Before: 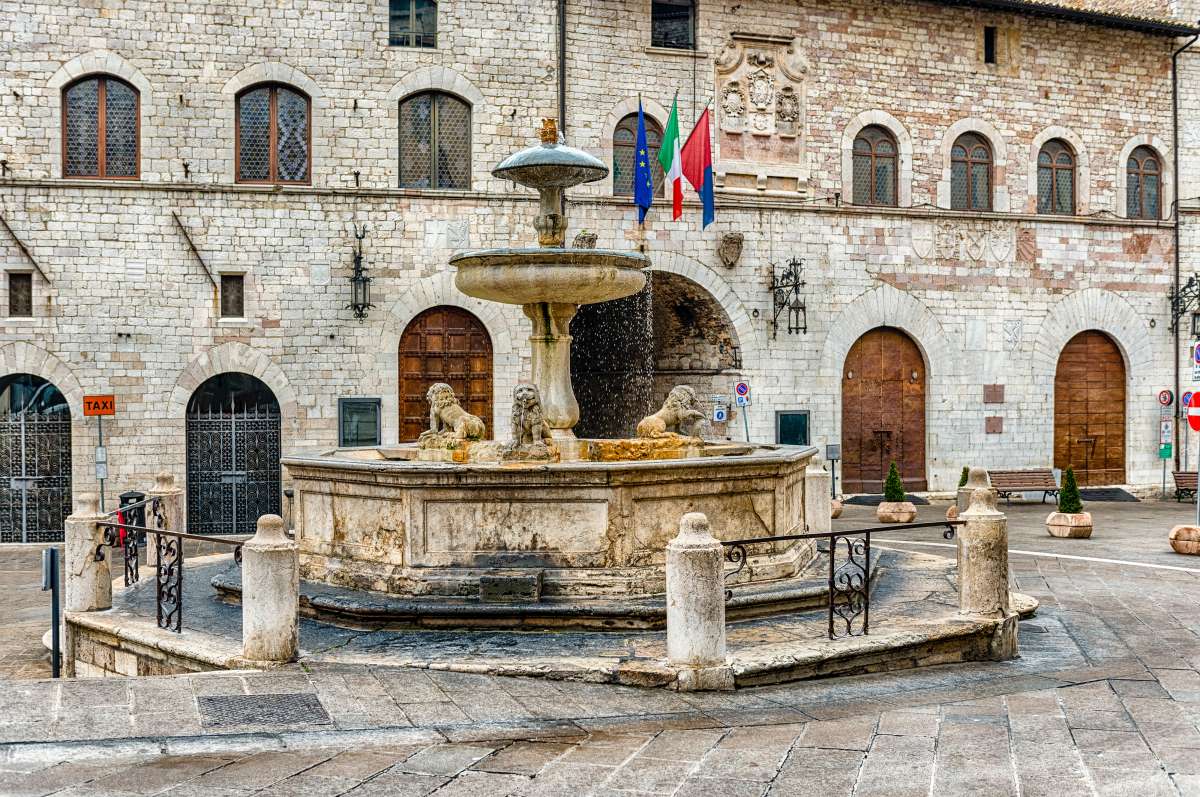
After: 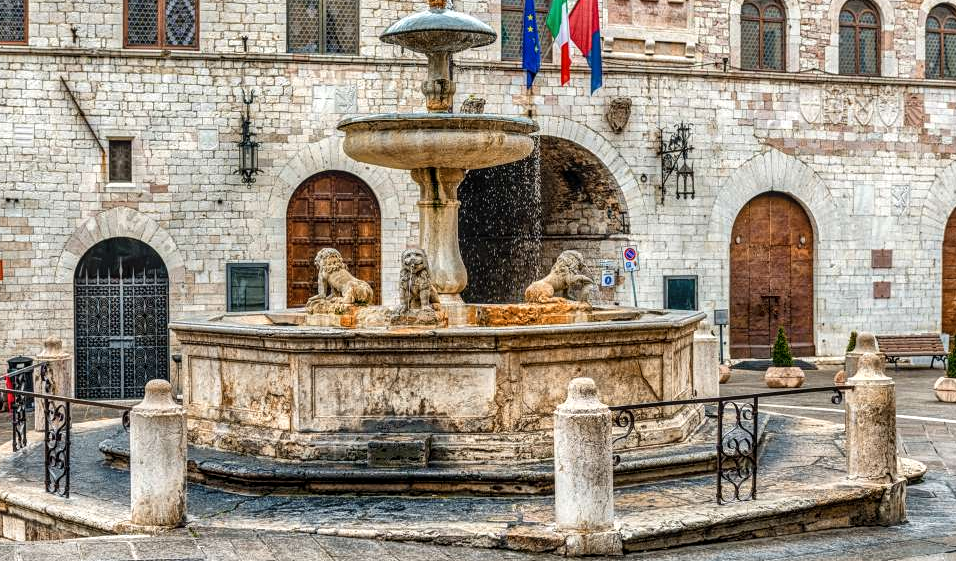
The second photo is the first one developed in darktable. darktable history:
color zones: curves: ch2 [(0, 0.5) (0.143, 0.5) (0.286, 0.416) (0.429, 0.5) (0.571, 0.5) (0.714, 0.5) (0.857, 0.5) (1, 0.5)]
exposure: black level correction -0.001, exposure 0.08 EV, compensate highlight preservation false
crop: left 9.361%, top 17.044%, right 10.683%, bottom 12.322%
local contrast: on, module defaults
